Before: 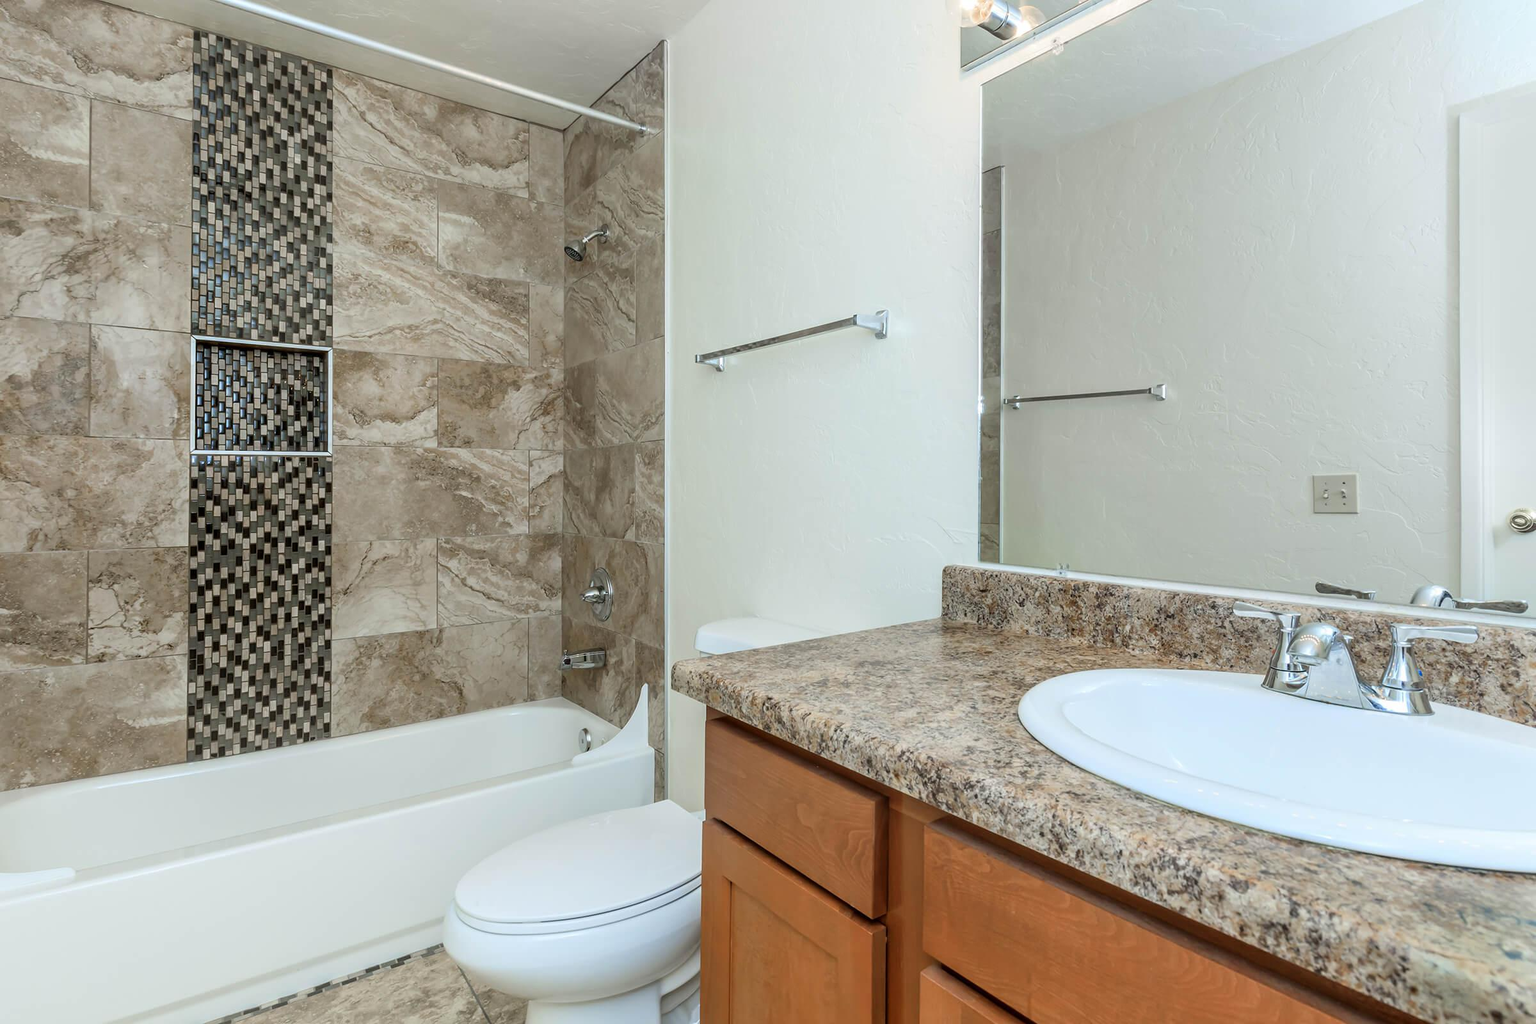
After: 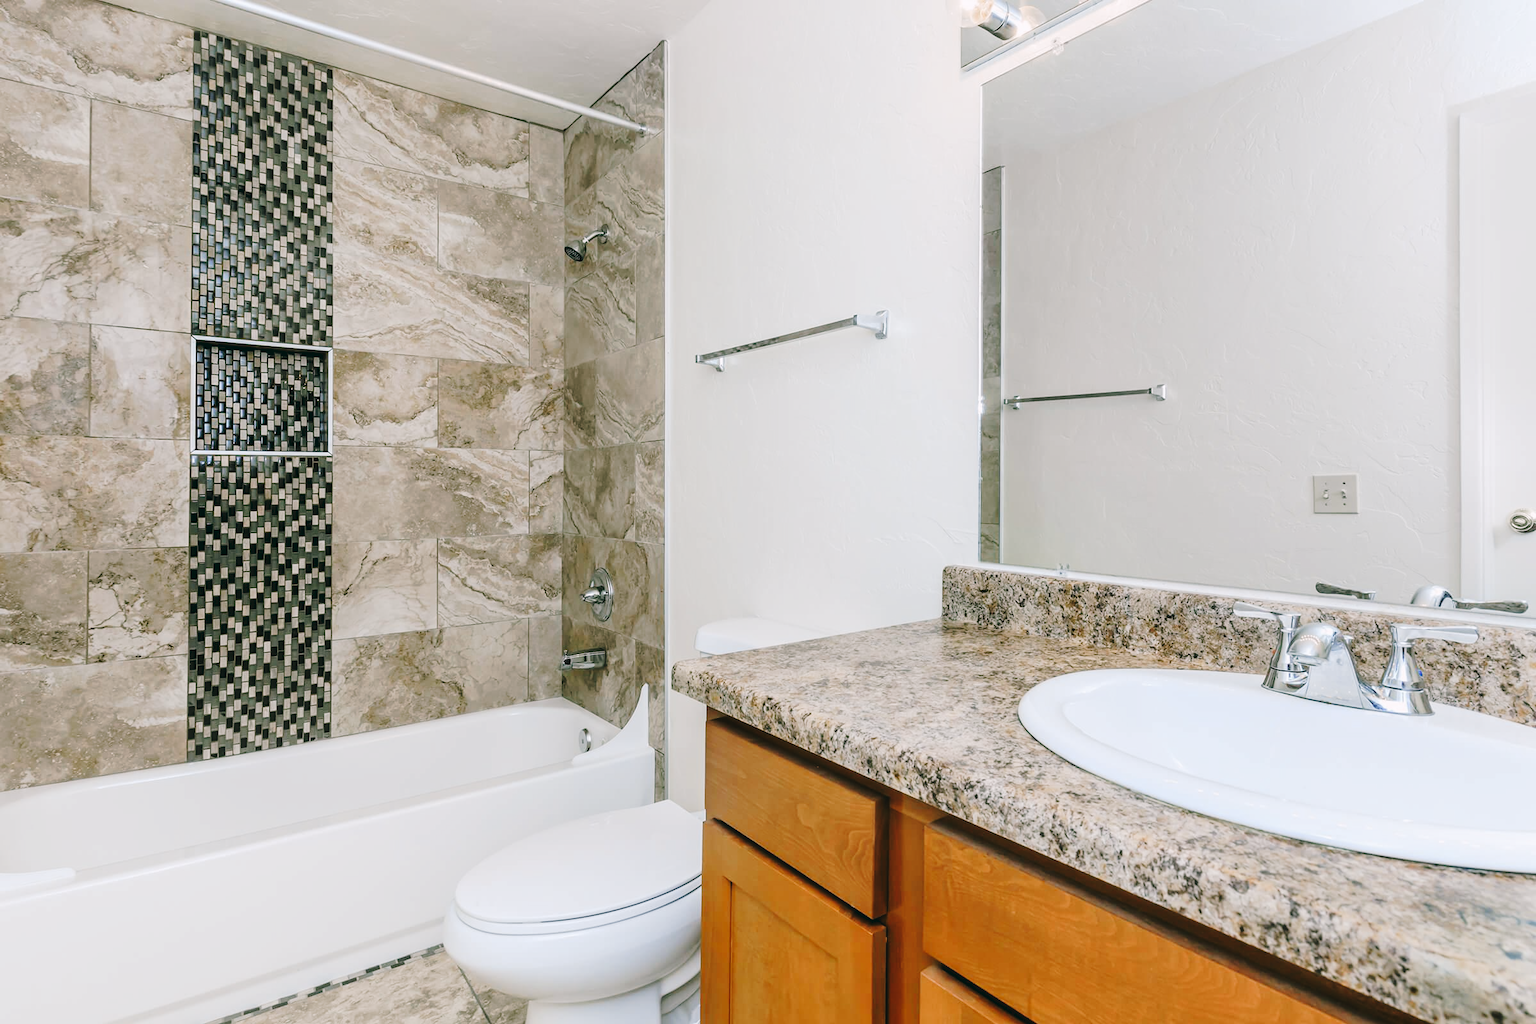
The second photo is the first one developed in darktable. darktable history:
tone curve: curves: ch0 [(0, 0) (0.003, 0.039) (0.011, 0.042) (0.025, 0.048) (0.044, 0.058) (0.069, 0.071) (0.1, 0.089) (0.136, 0.114) (0.177, 0.146) (0.224, 0.199) (0.277, 0.27) (0.335, 0.364) (0.399, 0.47) (0.468, 0.566) (0.543, 0.643) (0.623, 0.73) (0.709, 0.8) (0.801, 0.863) (0.898, 0.925) (1, 1)], preserve colors none
color look up table: target L [96.63, 95.68, 87.22, 90.9, 88.03, 66.66, 59.95, 49.08, 52.95, 37.8, 42.01, 22.69, 9.775, 200.62, 78.05, 74.44, 72.47, 62.98, 64.43, 54.85, 54.99, 52.21, 52.65, 47.52, 33.77, 23.94, 23.22, 8.347, 92.55, 83.34, 74.6, 72.25, 74.04, 61.17, 53.5, 49.77, 52.27, 42.22, 34.81, 27.18, 26.83, 13.55, 88.53, 77.77, 71.84, 55.62, 44.15, 27.39, 5.55], target a [2.908, -14.68, -23.37, -10.4, -22.45, -13.86, -35.57, -32.73, -9.019, -25.41, -11.19, -23.62, -18.18, 0, 19.5, 5.866, 3.673, 39.76, 8.111, 60.67, 26.72, 42.8, 47.34, 63.35, 40.95, 23.27, 1.28, 10.53, 10.13, 31.98, 33.71, 25.2, 46.04, 59.33, 11.36, 11.78, 55.04, 57.02, 40.4, 32.94, 32.11, 14.57, -11.96, -28.17, -17.99, -2.834, -17.4, -2.783, -7.256], target b [2.476, 41.04, 24.29, 25, 11.35, 7.901, 21.68, 27.54, 10.78, 17.76, 33.98, 15.44, 9.343, 0, 33.39, 70.04, 26.22, 49.2, 2.336, 23.51, 34.67, 48.45, 20.53, 42.48, 46.46, 36.82, 3.959, 6.959, -5.092, -19.38, -6.976, -27.57, -31.06, -5.733, -11.82, -64.22, -25.15, 8.997, -55.34, -7.227, -25.63, -28.21, -14.18, -6.357, -38.71, -35.65, -7.359, -19.49, -10.91], num patches 49
